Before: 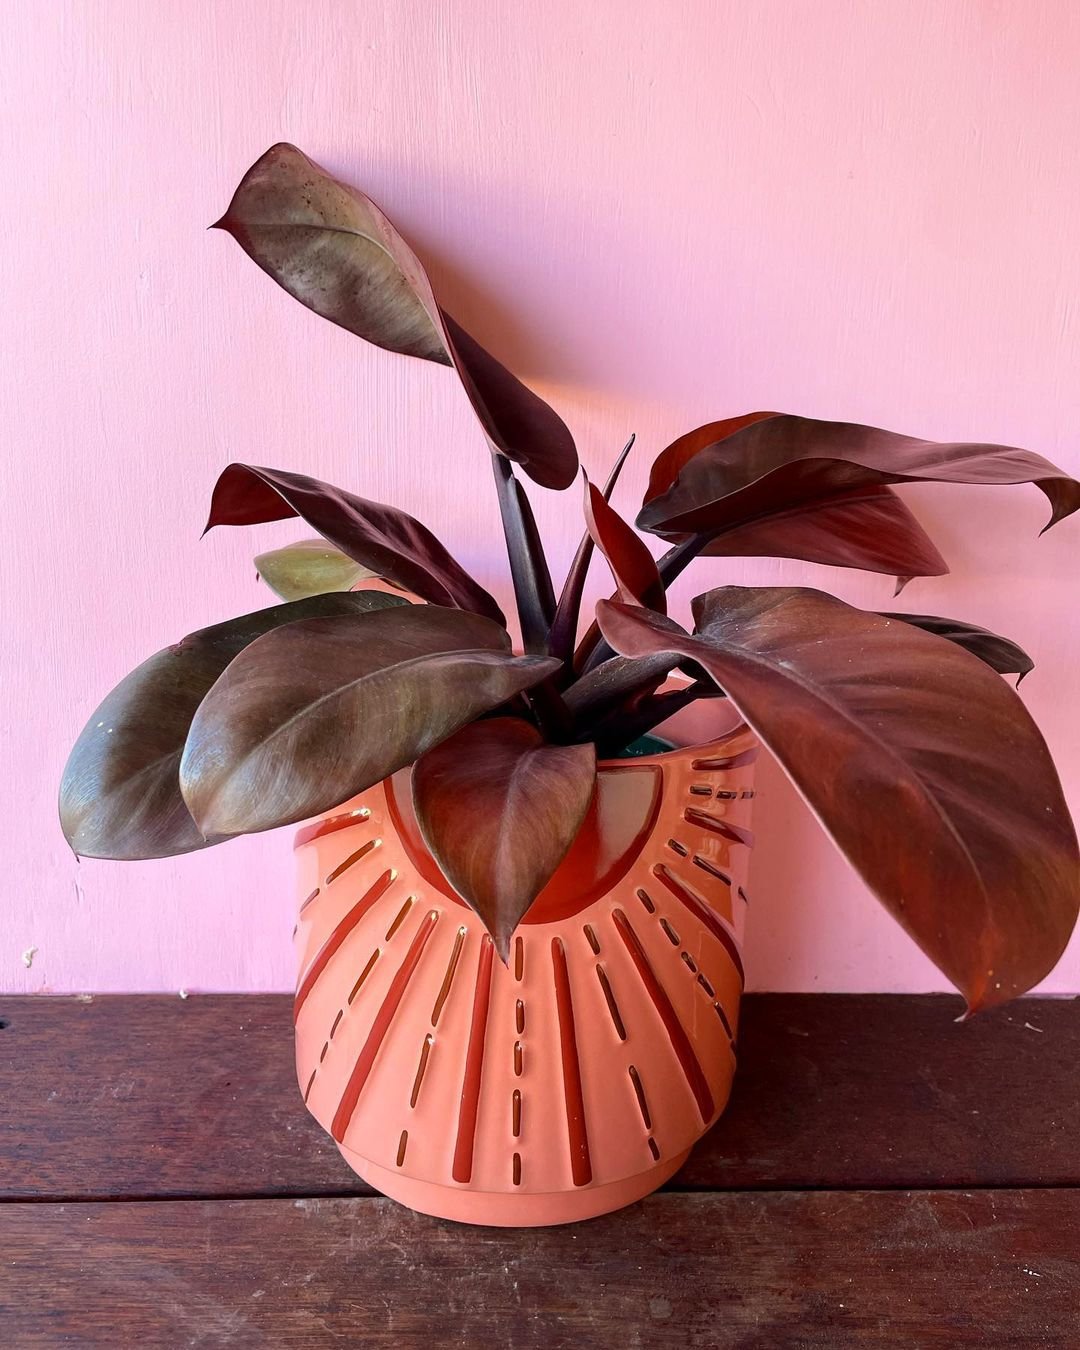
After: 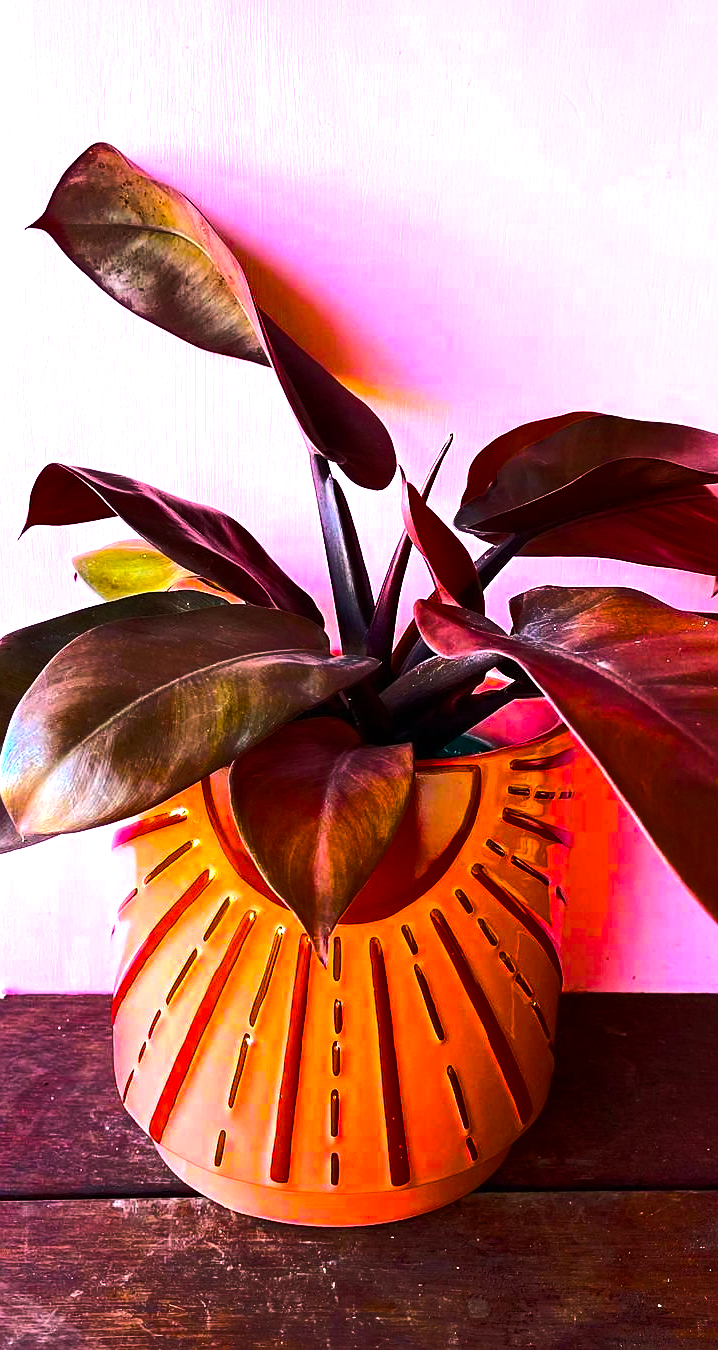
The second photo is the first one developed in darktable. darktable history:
exposure: black level correction 0, exposure 1.198 EV, compensate exposure bias true, compensate highlight preservation false
white balance: red 0.986, blue 1.01
sharpen: radius 1
crop: left 16.899%, right 16.556%
color balance rgb: linear chroma grading › global chroma 40.15%, perceptual saturation grading › global saturation 60.58%, perceptual saturation grading › highlights 20.44%, perceptual saturation grading › shadows -50.36%, perceptual brilliance grading › highlights 2.19%, perceptual brilliance grading › mid-tones -50.36%, perceptual brilliance grading › shadows -50.36%
